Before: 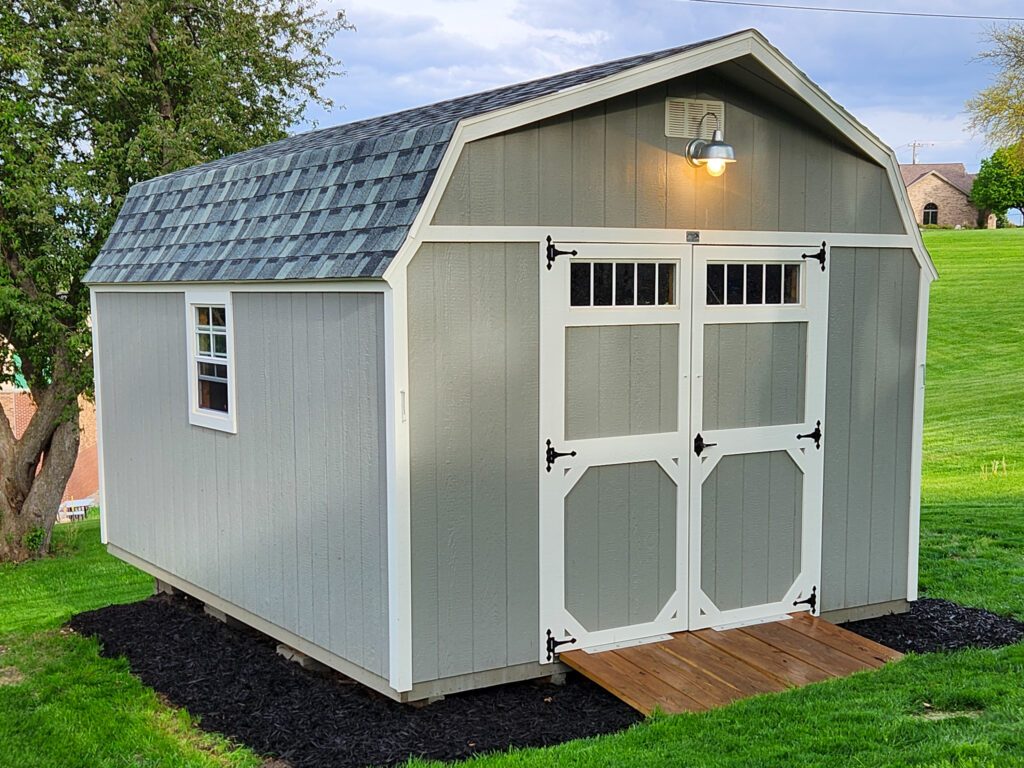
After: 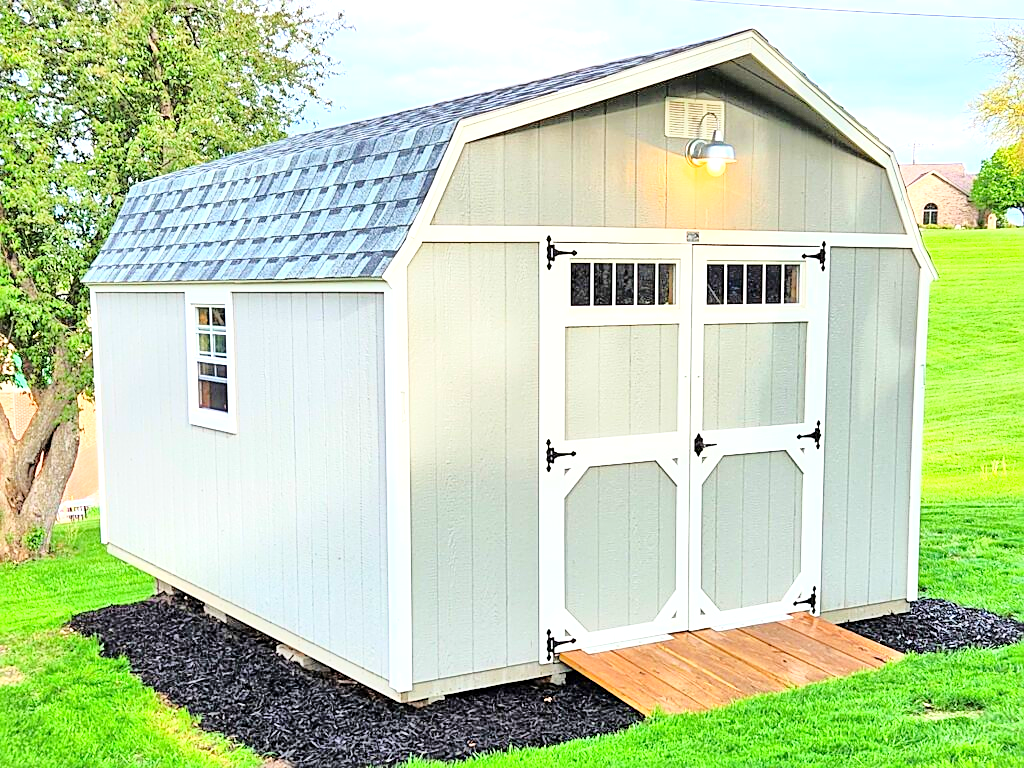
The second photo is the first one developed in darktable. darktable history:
exposure: black level correction 0, exposure 0.889 EV, compensate highlight preservation false
base curve: curves: ch0 [(0, 0) (0.028, 0.03) (0.121, 0.232) (0.46, 0.748) (0.859, 0.968) (1, 1)]
sharpen: on, module defaults
tone equalizer: -7 EV 0.148 EV, -6 EV 0.612 EV, -5 EV 1.13 EV, -4 EV 1.33 EV, -3 EV 1.16 EV, -2 EV 0.6 EV, -1 EV 0.162 EV, mask exposure compensation -0.504 EV
